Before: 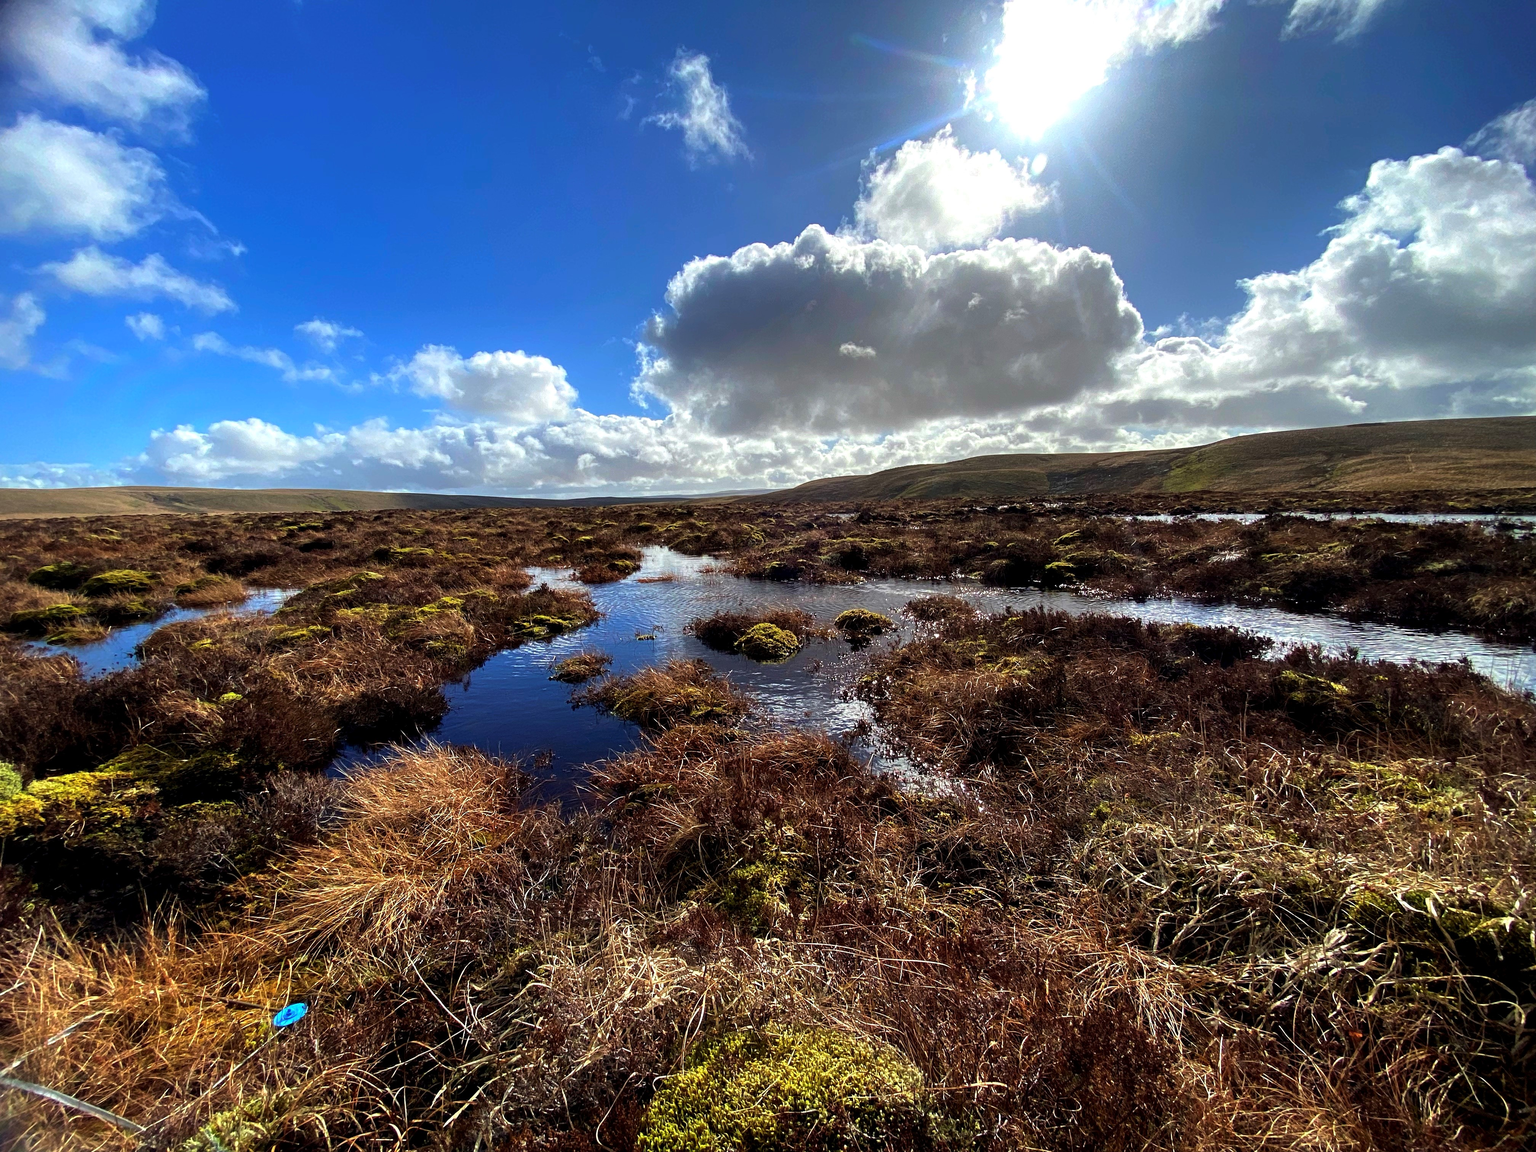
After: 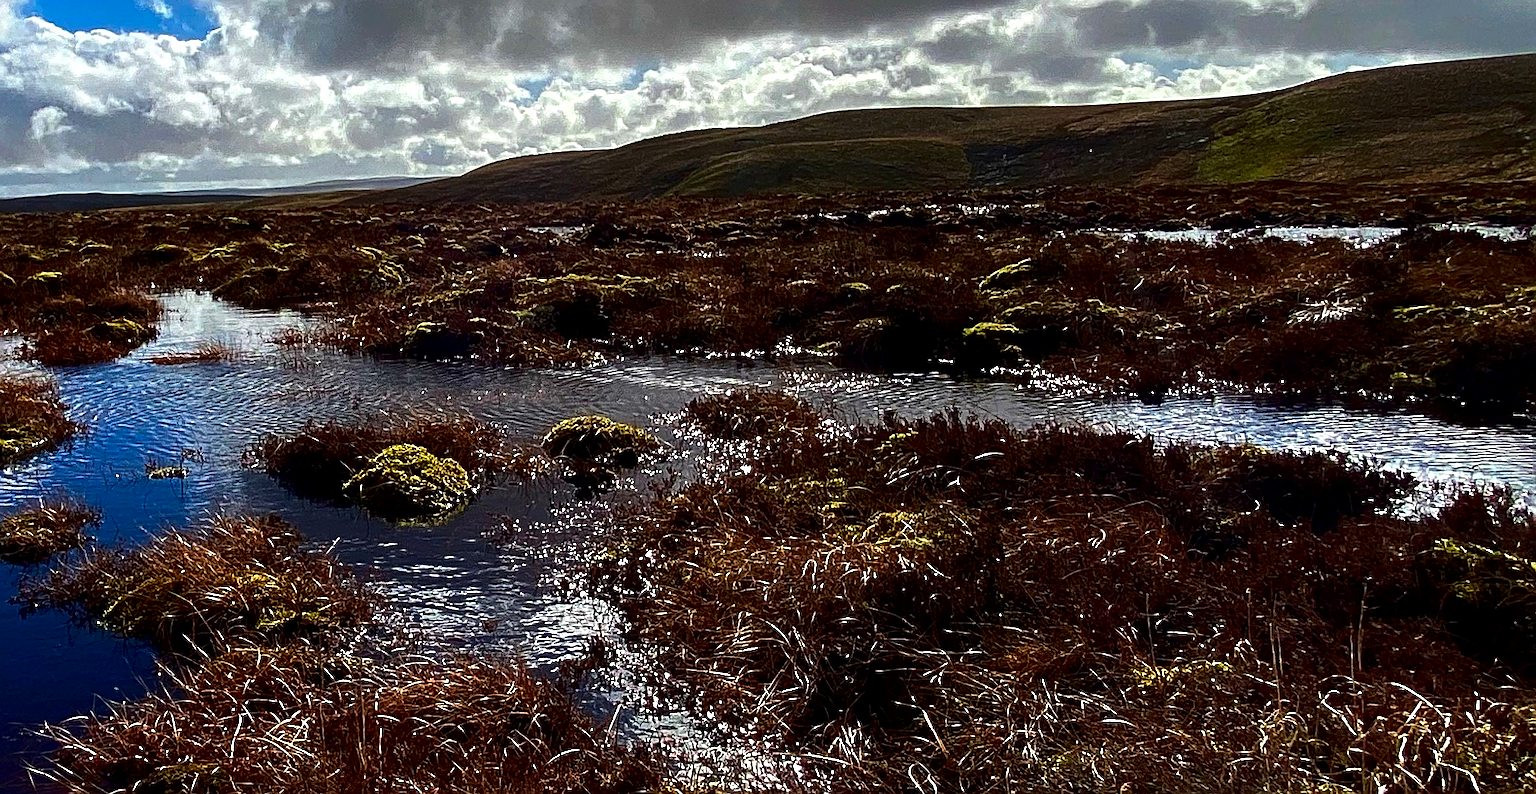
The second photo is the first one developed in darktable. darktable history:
contrast brightness saturation: contrast 0.1, brightness -0.26, saturation 0.14
crop: left 36.607%, top 34.735%, right 13.146%, bottom 30.611%
sharpen: amount 0.75
